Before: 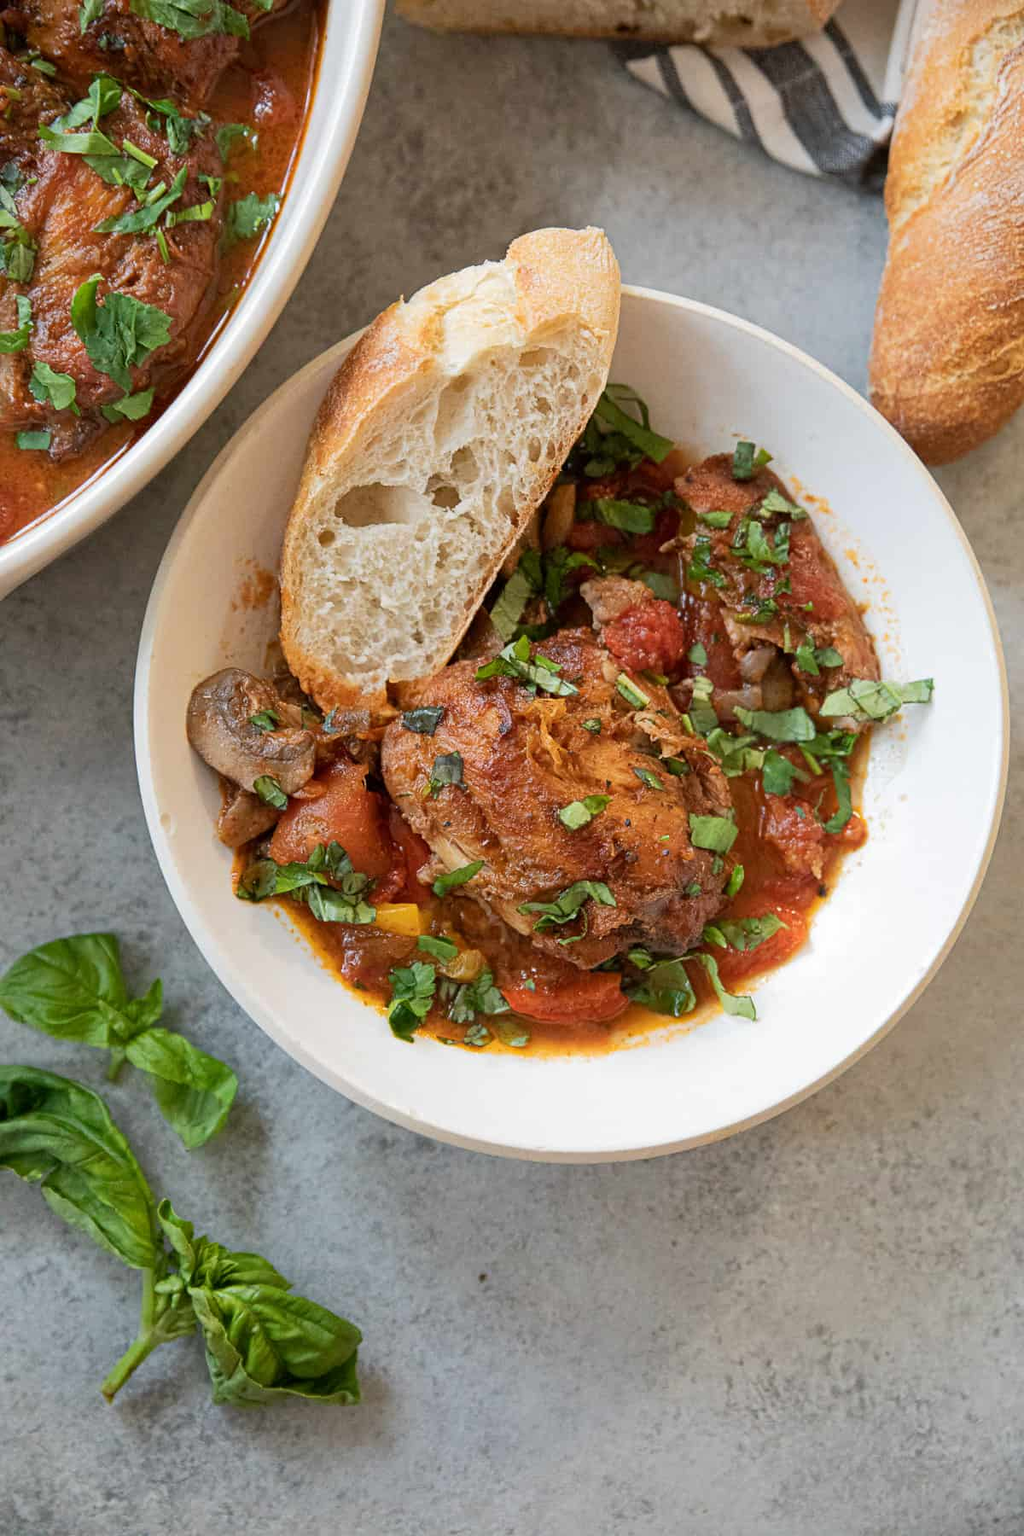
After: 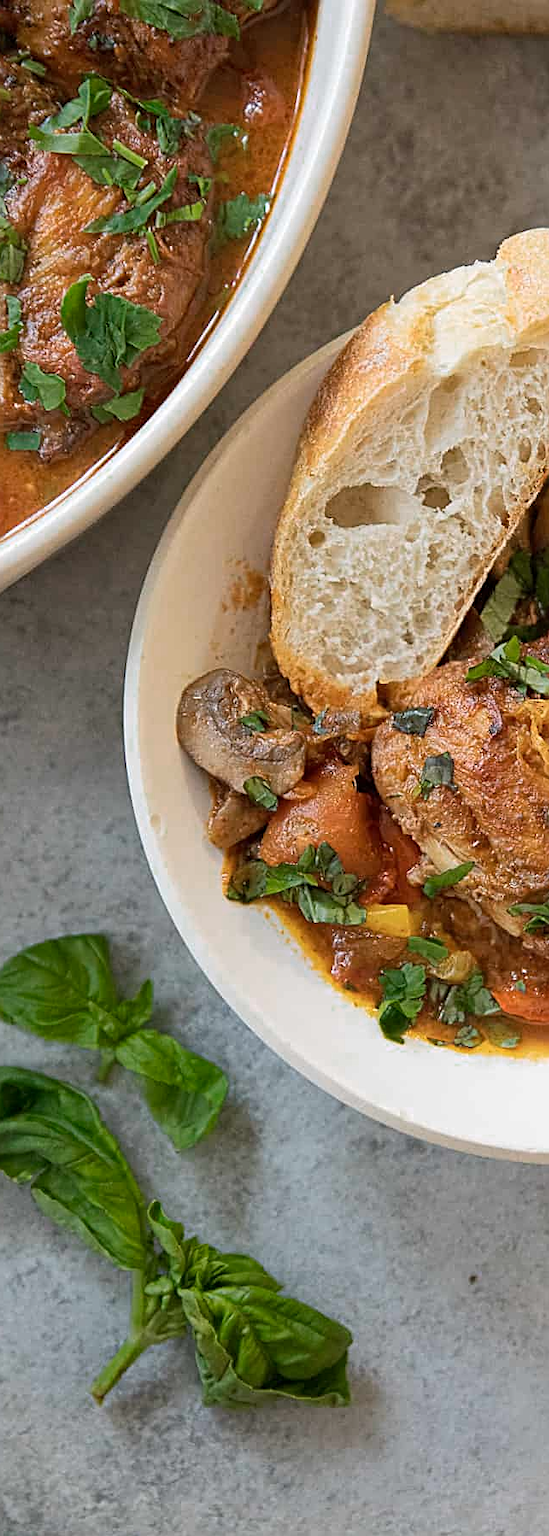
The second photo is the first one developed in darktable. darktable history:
sharpen: on, module defaults
color zones: curves: ch0 [(0, 0.558) (0.143, 0.548) (0.286, 0.447) (0.429, 0.259) (0.571, 0.5) (0.714, 0.5) (0.857, 0.593) (1, 0.558)]; ch1 [(0, 0.543) (0.01, 0.544) (0.12, 0.492) (0.248, 0.458) (0.5, 0.534) (0.748, 0.5) (0.99, 0.469) (1, 0.543)]; ch2 [(0, 0.507) (0.143, 0.522) (0.286, 0.505) (0.429, 0.5) (0.571, 0.5) (0.714, 0.5) (0.857, 0.5) (1, 0.507)]
crop: left 1%, right 45.413%, bottom 0.08%
